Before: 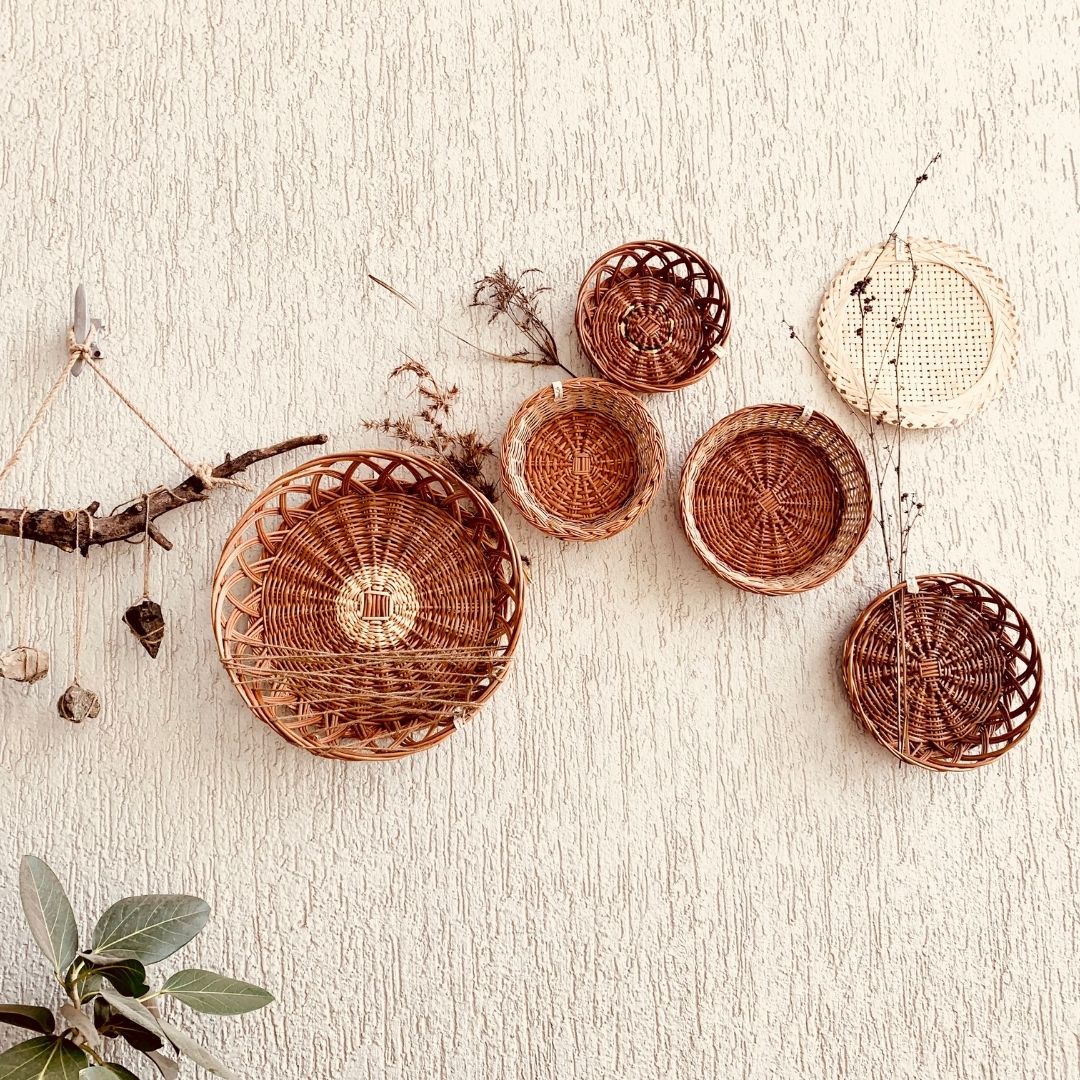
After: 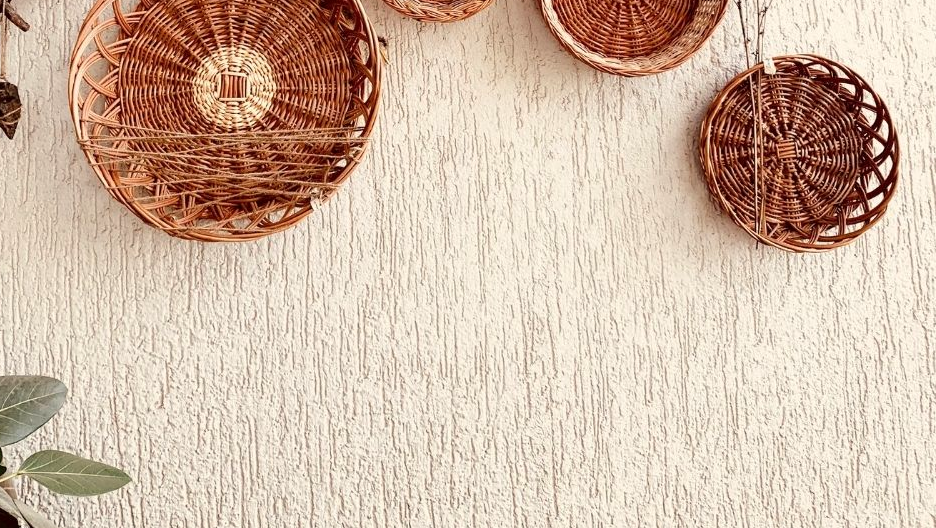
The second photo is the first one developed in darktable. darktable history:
crop and rotate: left 13.306%, top 48.129%, bottom 2.928%
white balance: red 1.009, blue 0.985
